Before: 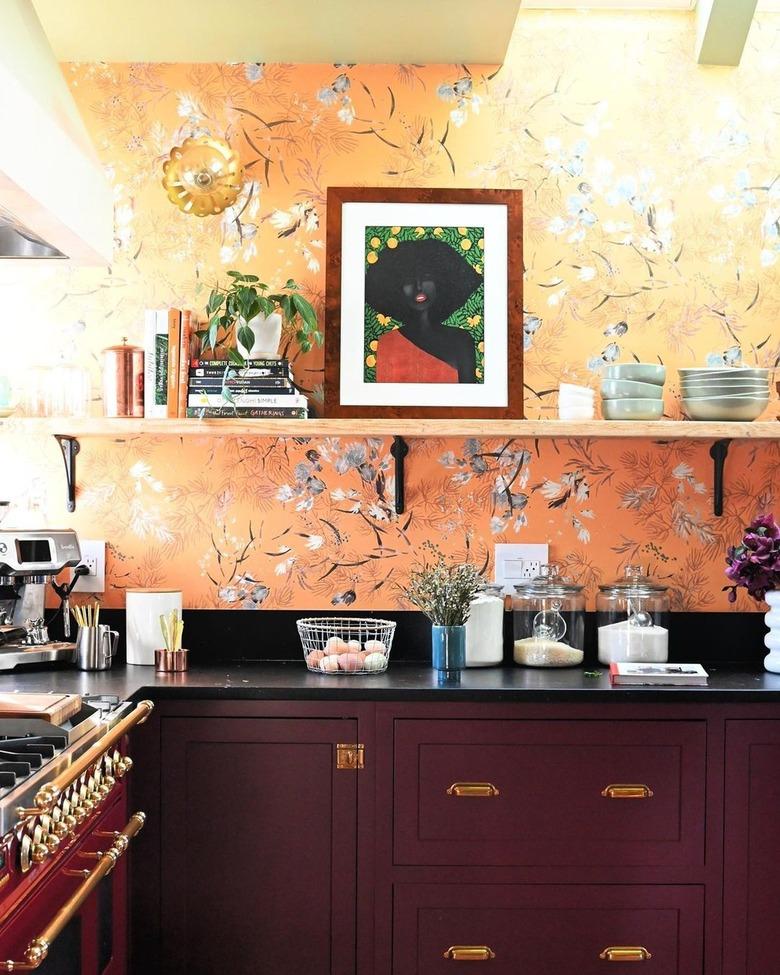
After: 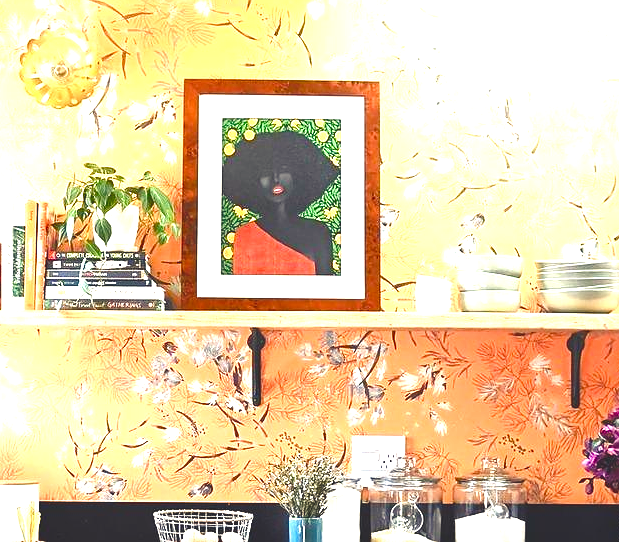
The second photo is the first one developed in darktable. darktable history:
color balance rgb: shadows lift › chroma 3%, shadows lift › hue 280.8°, power › hue 330°, highlights gain › chroma 3%, highlights gain › hue 75.6°, global offset › luminance 2%, perceptual saturation grading › global saturation 20%, perceptual saturation grading › highlights -25%, perceptual saturation grading › shadows 50%, global vibrance 20.33%
crop: left 18.38%, top 11.092%, right 2.134%, bottom 33.217%
exposure: black level correction 0, exposure 1.1 EV, compensate exposure bias true, compensate highlight preservation false
sharpen: radius 0.969, amount 0.604
